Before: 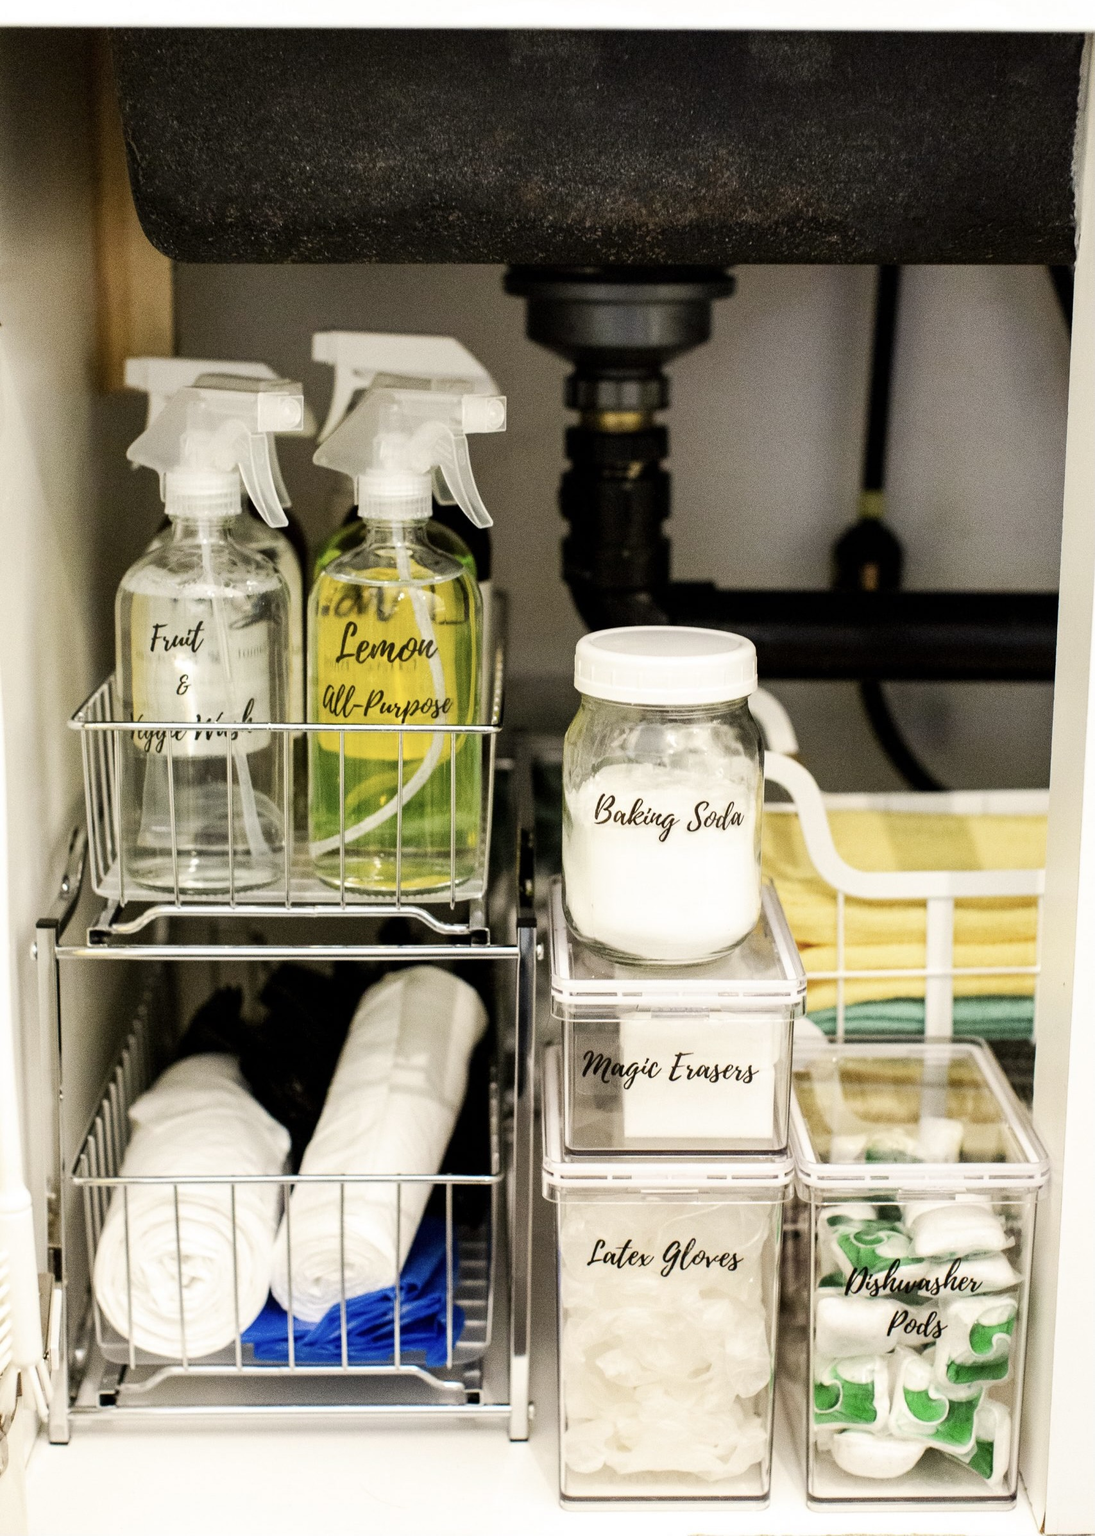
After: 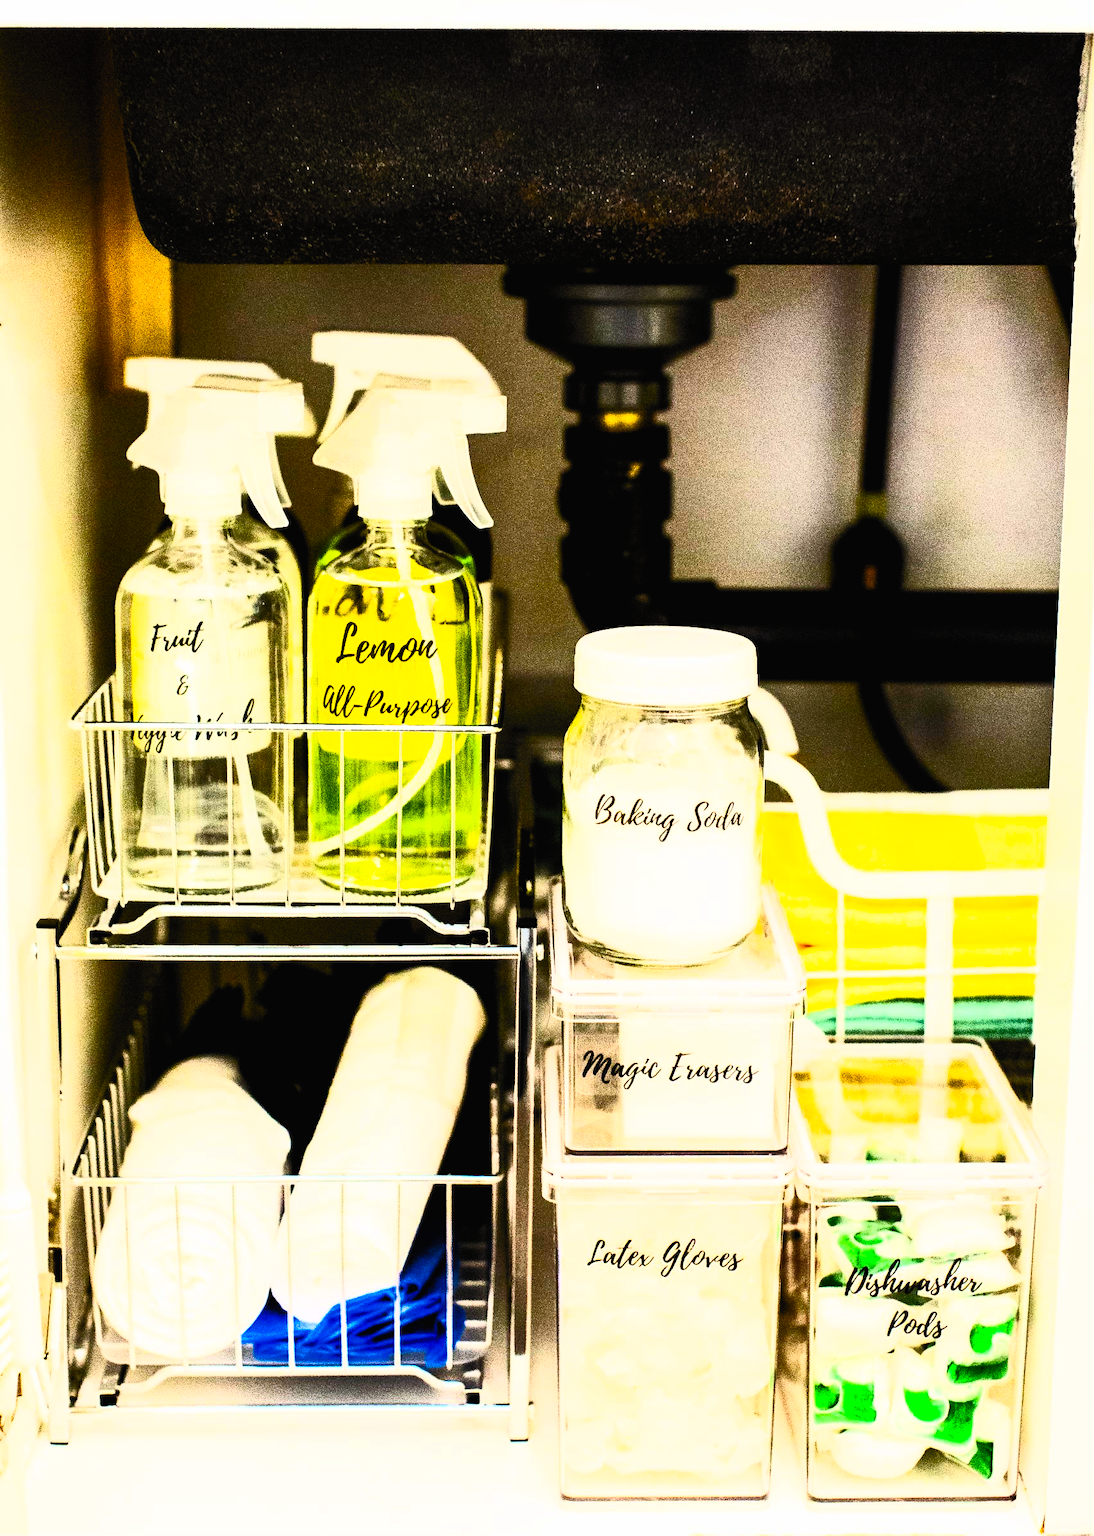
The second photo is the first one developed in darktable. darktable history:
color balance rgb: perceptual saturation grading › global saturation 35.823%, perceptual saturation grading › shadows 35.765%
contrast brightness saturation: contrast 0.82, brightness 0.597, saturation 0.576
filmic rgb: black relative exposure -7.5 EV, white relative exposure 5 EV, hardness 3.33, contrast 1.298
